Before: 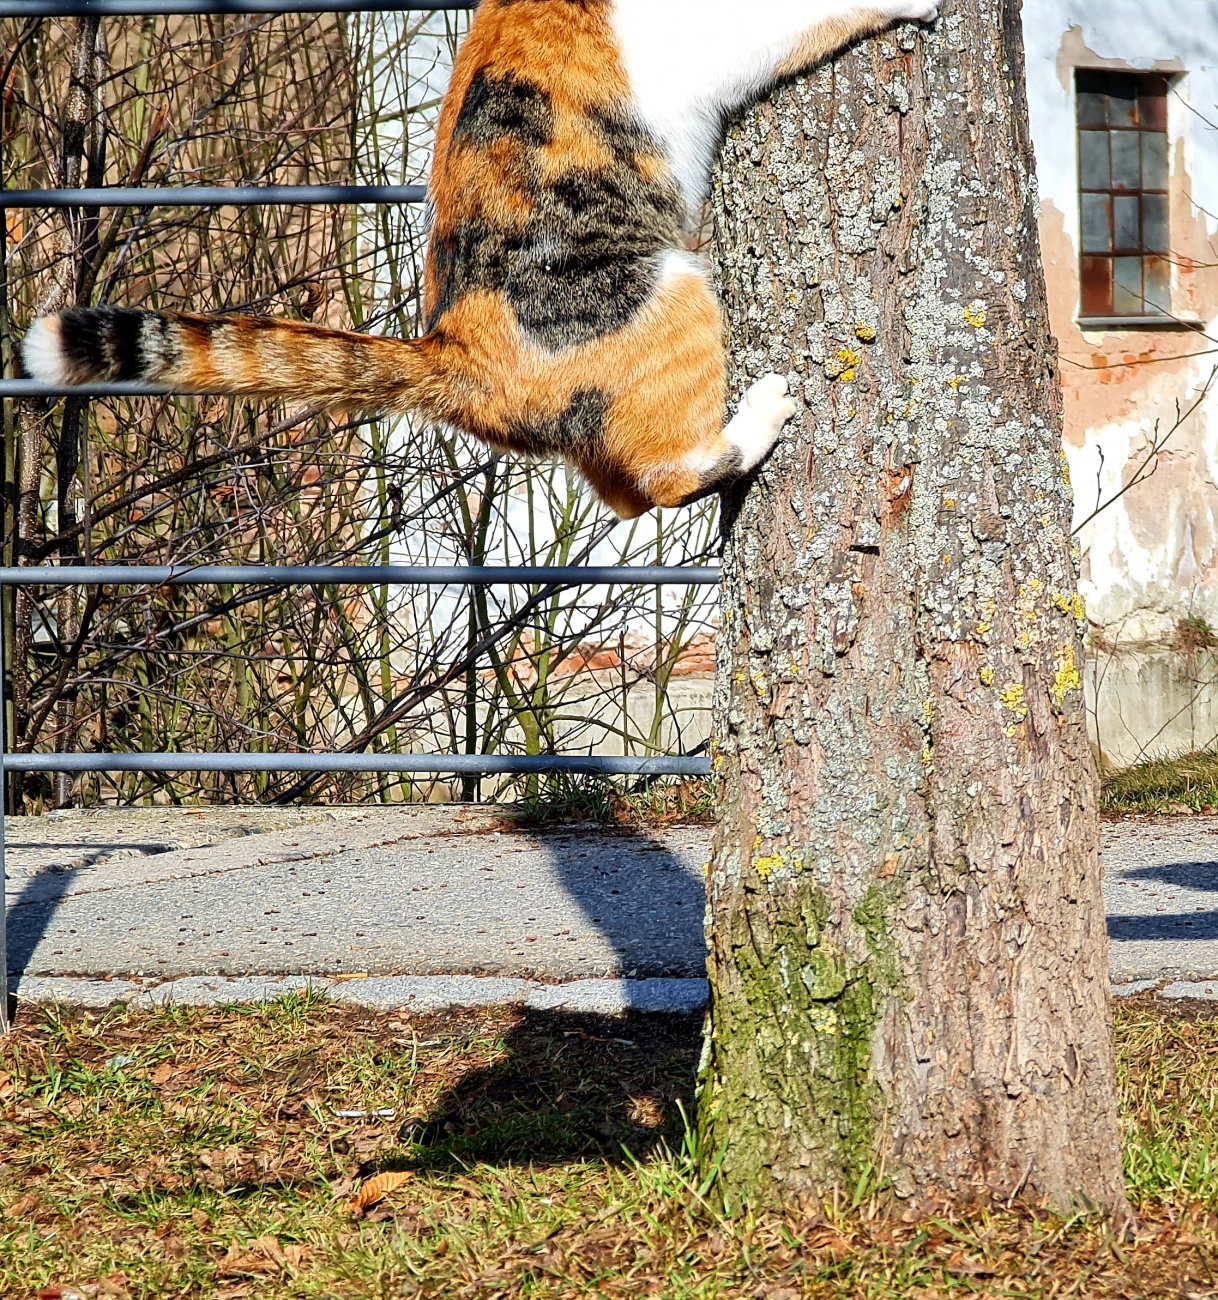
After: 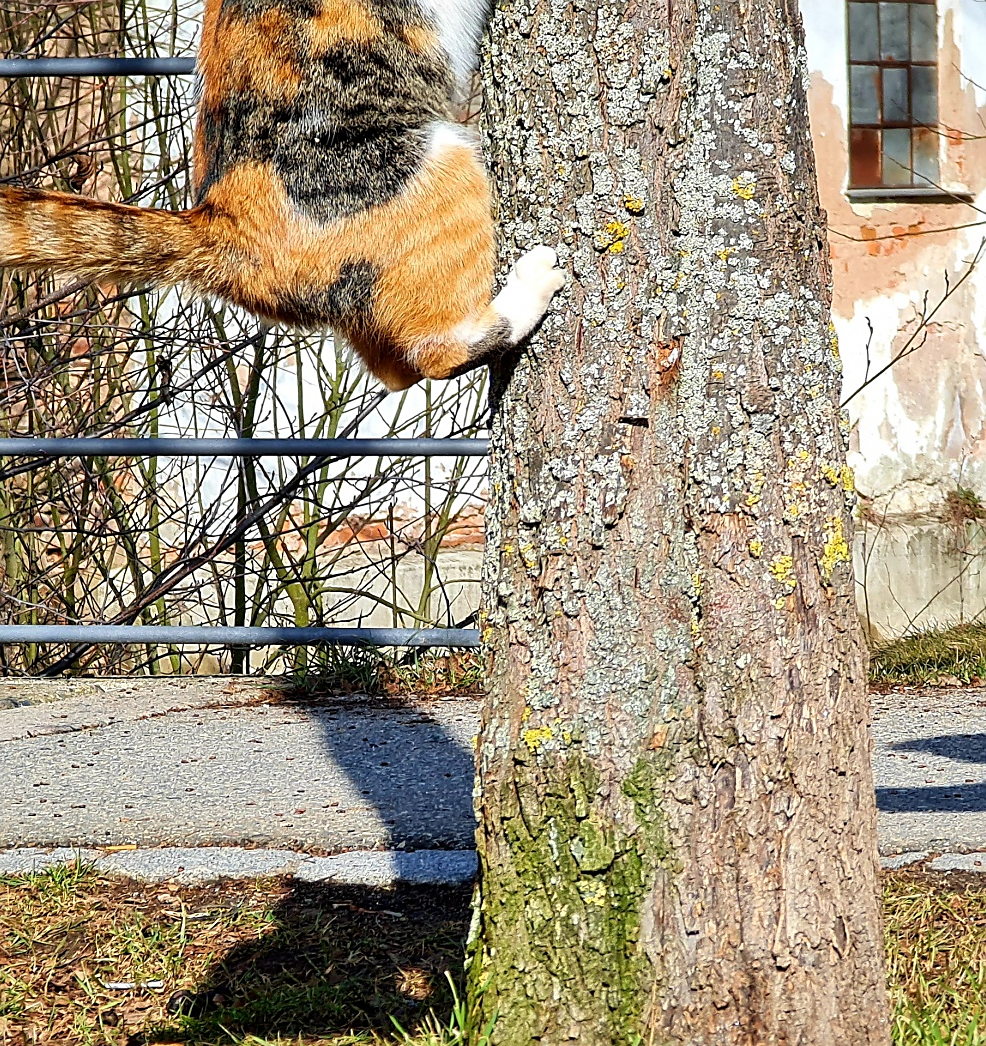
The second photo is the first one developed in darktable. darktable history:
crop: left 19.033%, top 9.899%, right 0.001%, bottom 9.594%
sharpen: radius 1.89, amount 0.397, threshold 1.414
